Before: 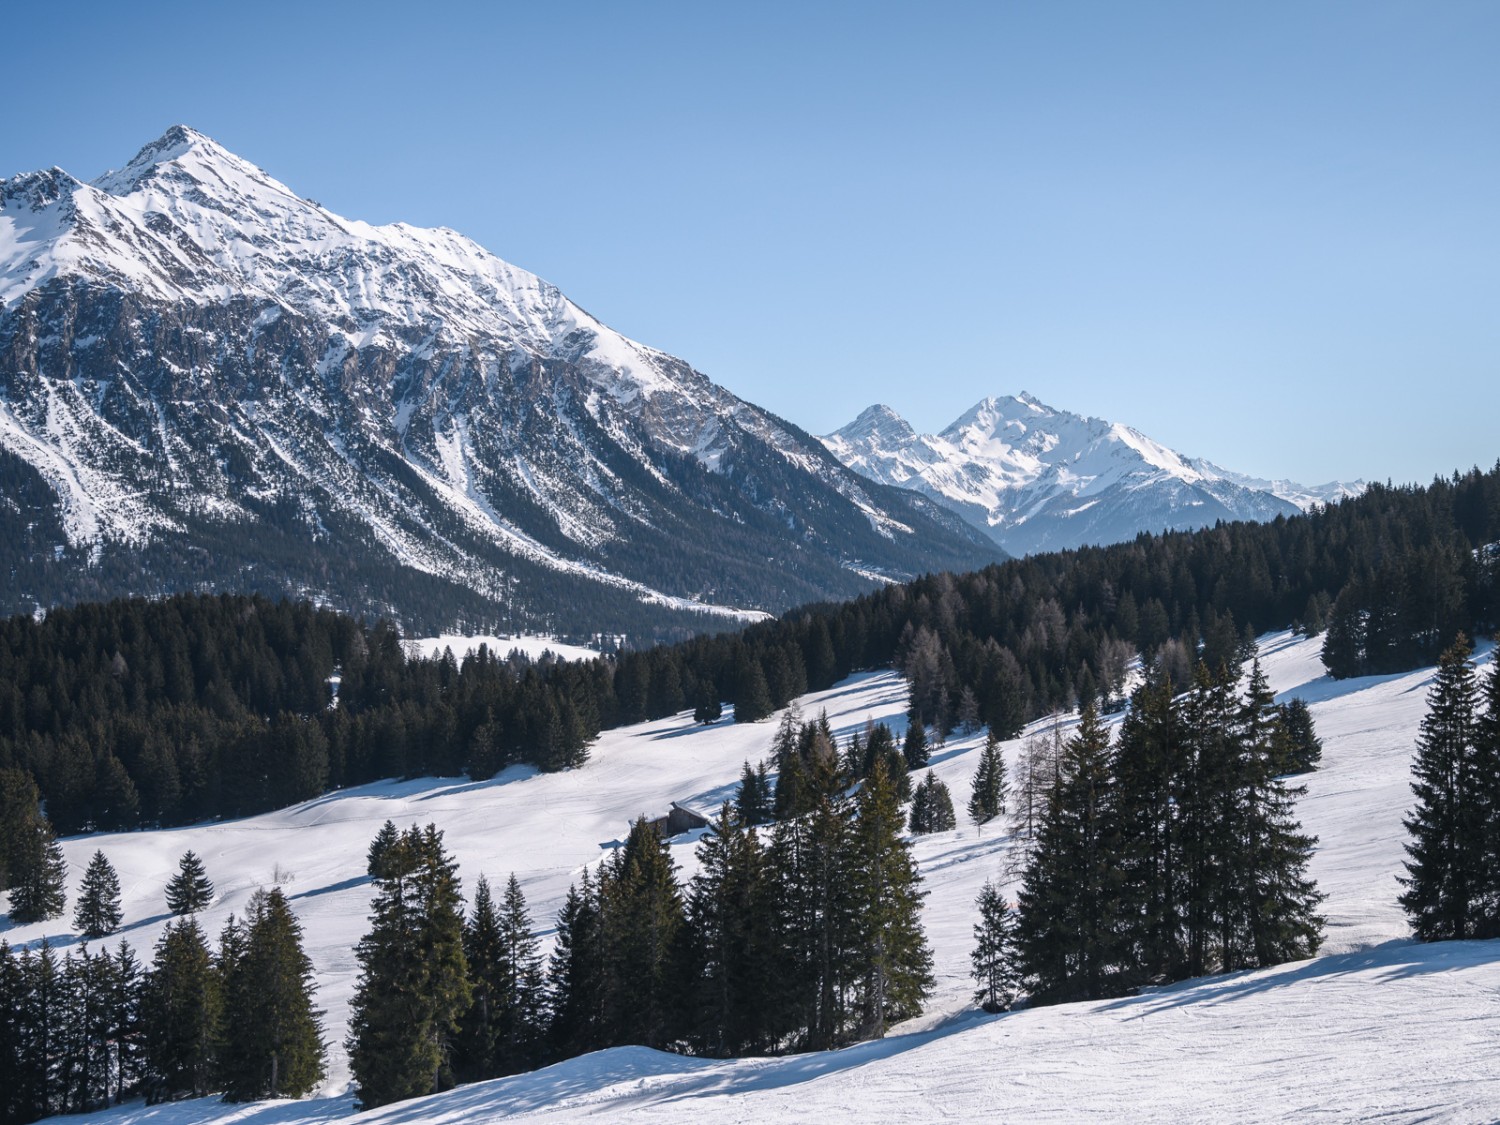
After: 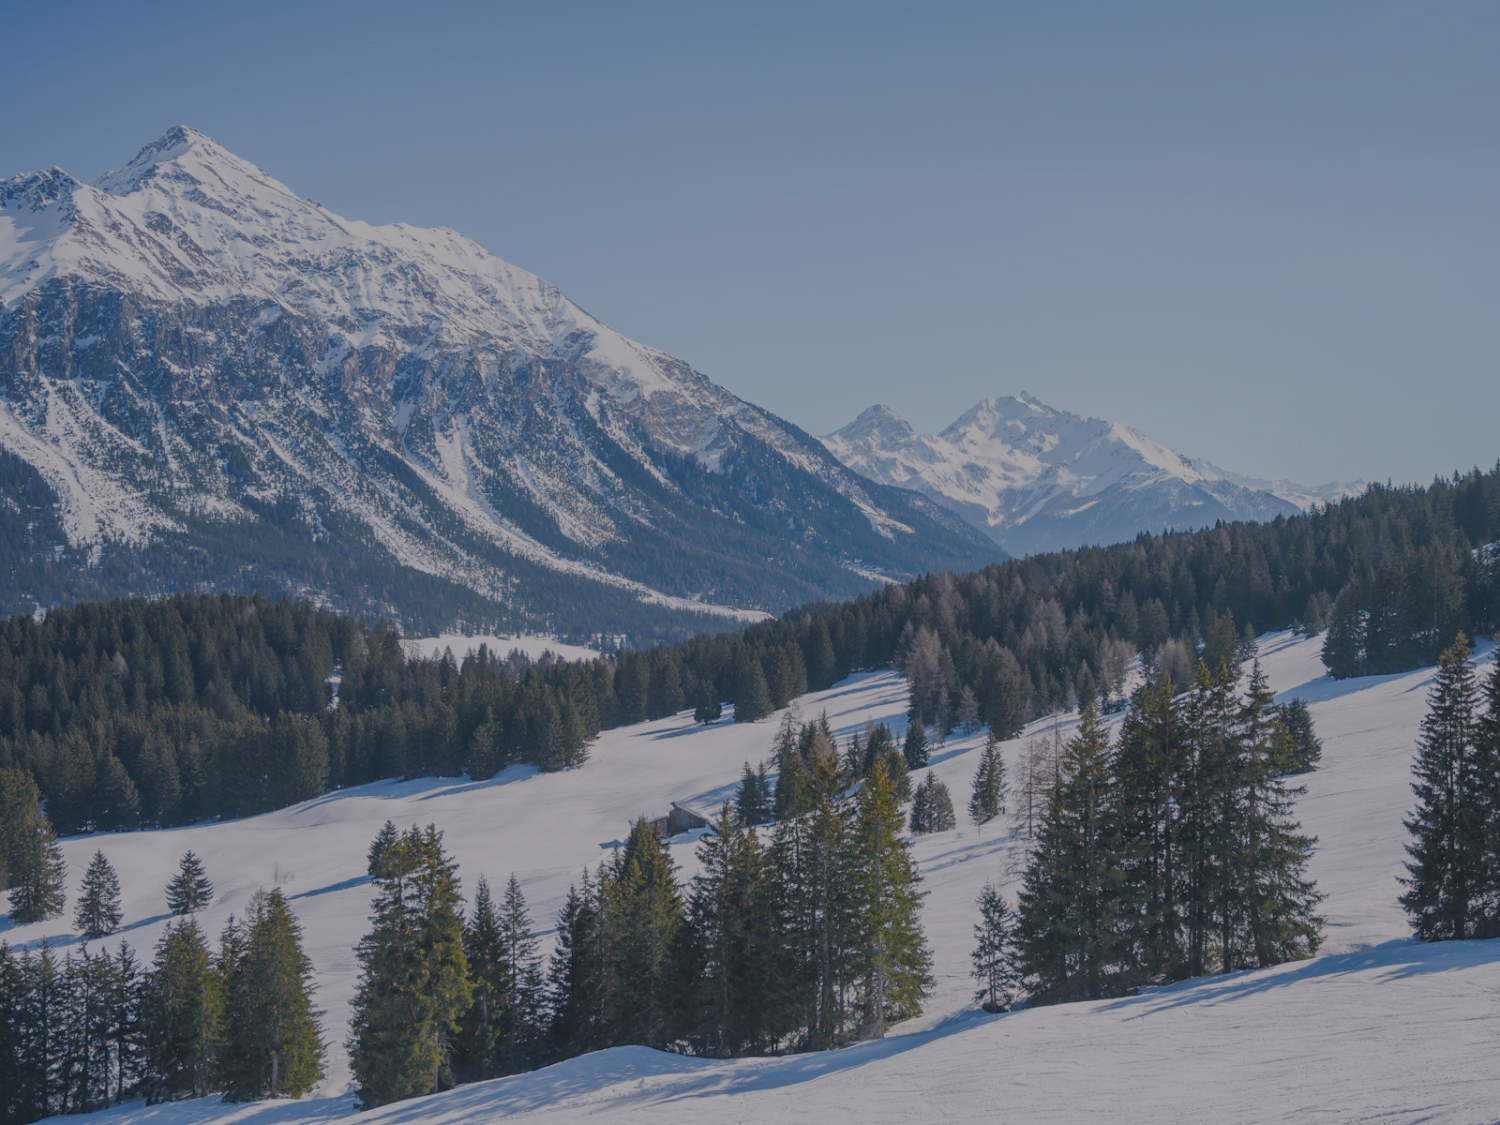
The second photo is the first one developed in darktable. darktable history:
filmic rgb: black relative exposure -13.97 EV, white relative exposure 7.99 EV, hardness 3.73, latitude 49.96%, contrast 0.505
color balance rgb: highlights gain › chroma 0.238%, highlights gain › hue 331.04°, perceptual saturation grading › global saturation 20%, perceptual saturation grading › highlights -25.368%, perceptual saturation grading › shadows 50.407%, perceptual brilliance grading › global brilliance -0.591%, perceptual brilliance grading › highlights -0.548%, perceptual brilliance grading › mid-tones -0.756%, perceptual brilliance grading › shadows -1.456%, global vibrance 14.913%
